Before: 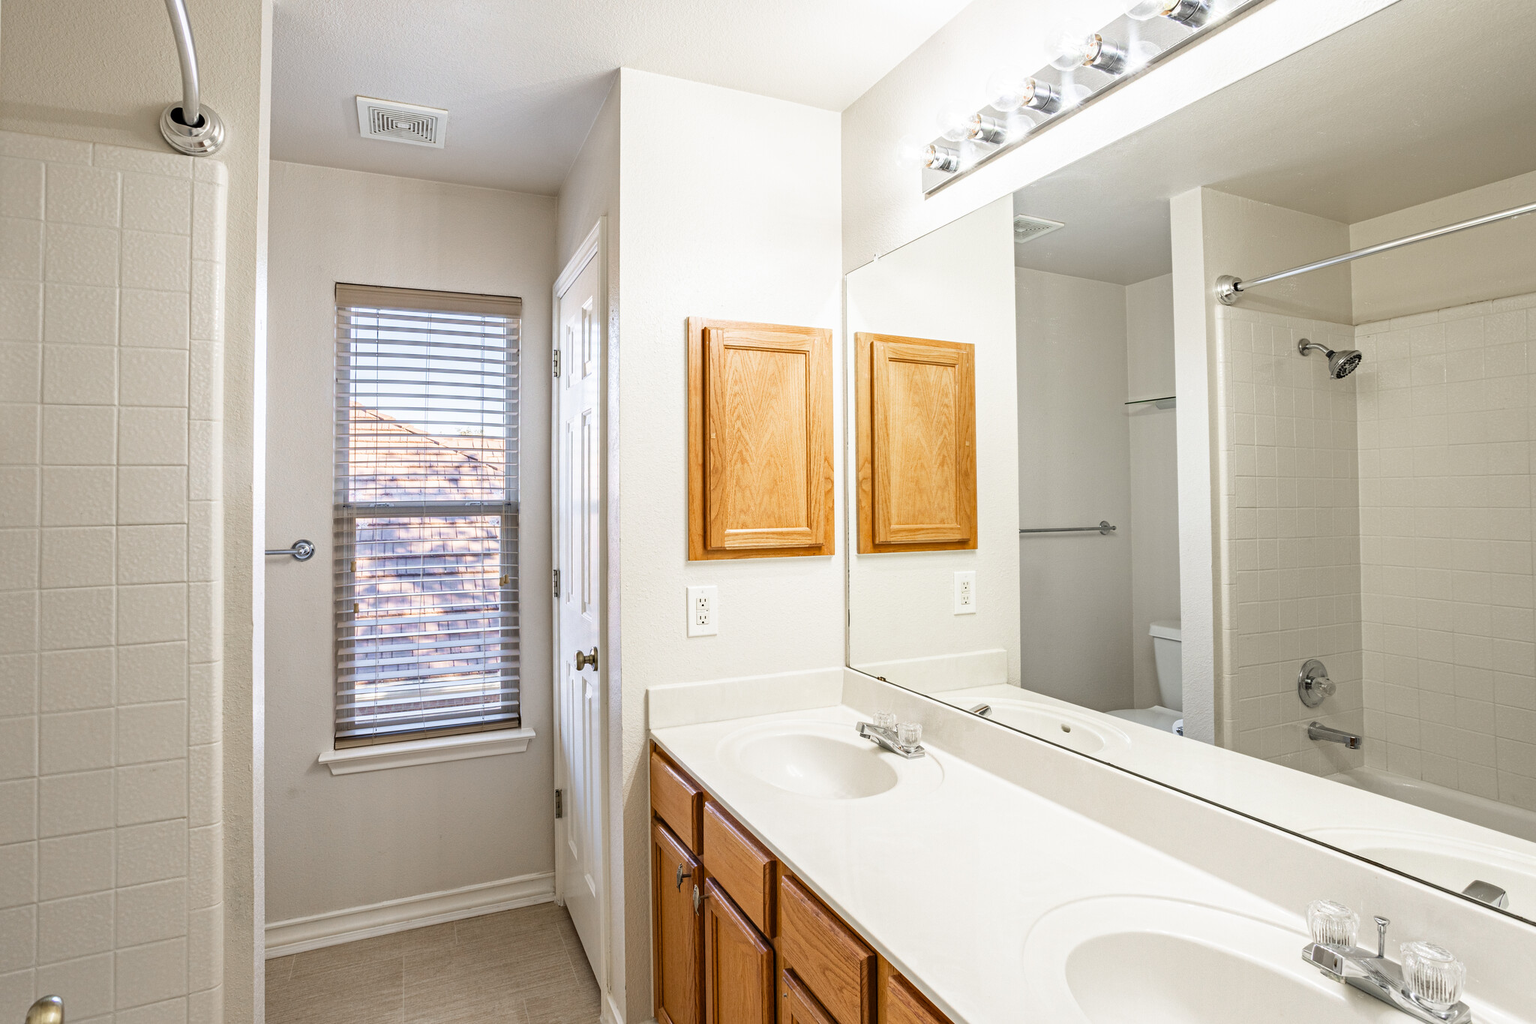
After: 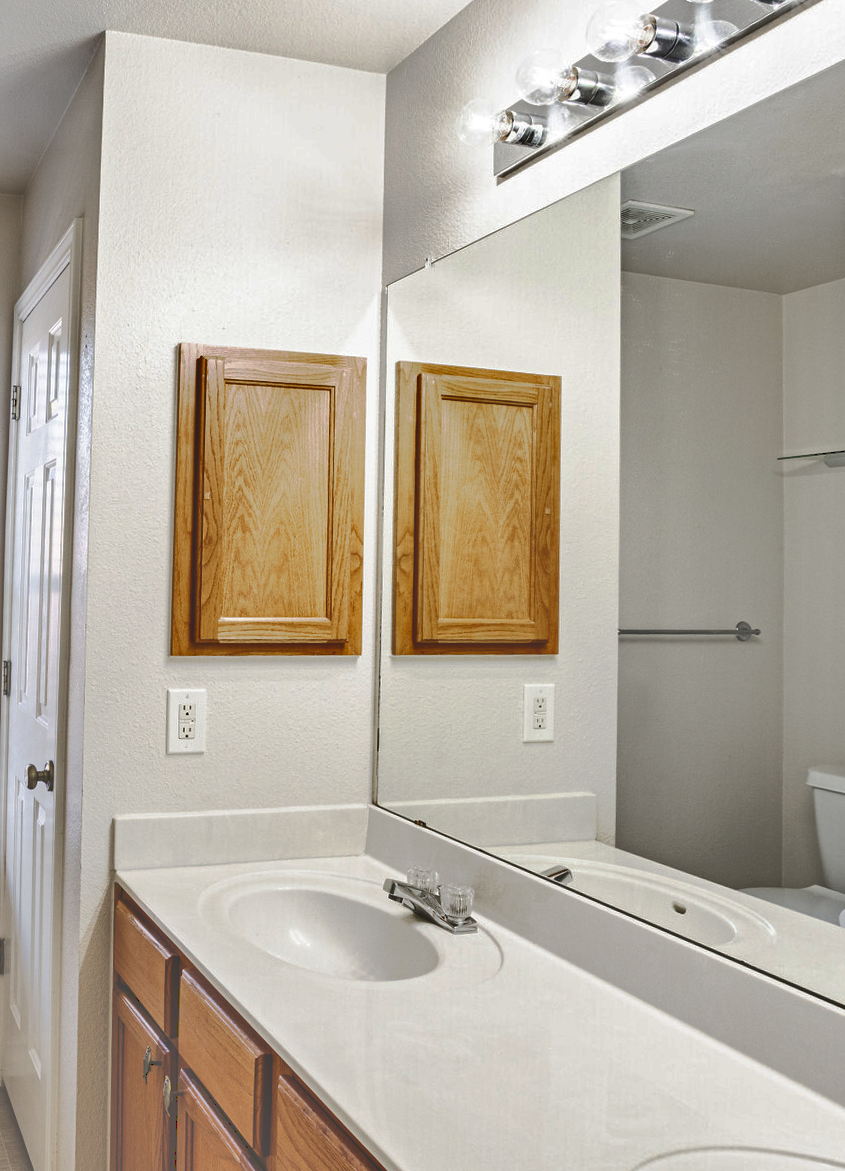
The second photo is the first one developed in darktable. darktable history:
tone curve: curves: ch0 [(0, 0) (0.003, 0.346) (0.011, 0.346) (0.025, 0.346) (0.044, 0.35) (0.069, 0.354) (0.1, 0.361) (0.136, 0.368) (0.177, 0.381) (0.224, 0.395) (0.277, 0.421) (0.335, 0.458) (0.399, 0.502) (0.468, 0.556) (0.543, 0.617) (0.623, 0.685) (0.709, 0.748) (0.801, 0.814) (0.898, 0.865) (1, 1)], preserve colors none
crop: left 28.583%, right 29.231%
shadows and highlights: radius 100.41, shadows 50.55, highlights -64.36, highlights color adjustment 49.82%, soften with gaussian
rotate and perspective: rotation 1.69°, lens shift (vertical) -0.023, lens shift (horizontal) -0.291, crop left 0.025, crop right 0.988, crop top 0.092, crop bottom 0.842
